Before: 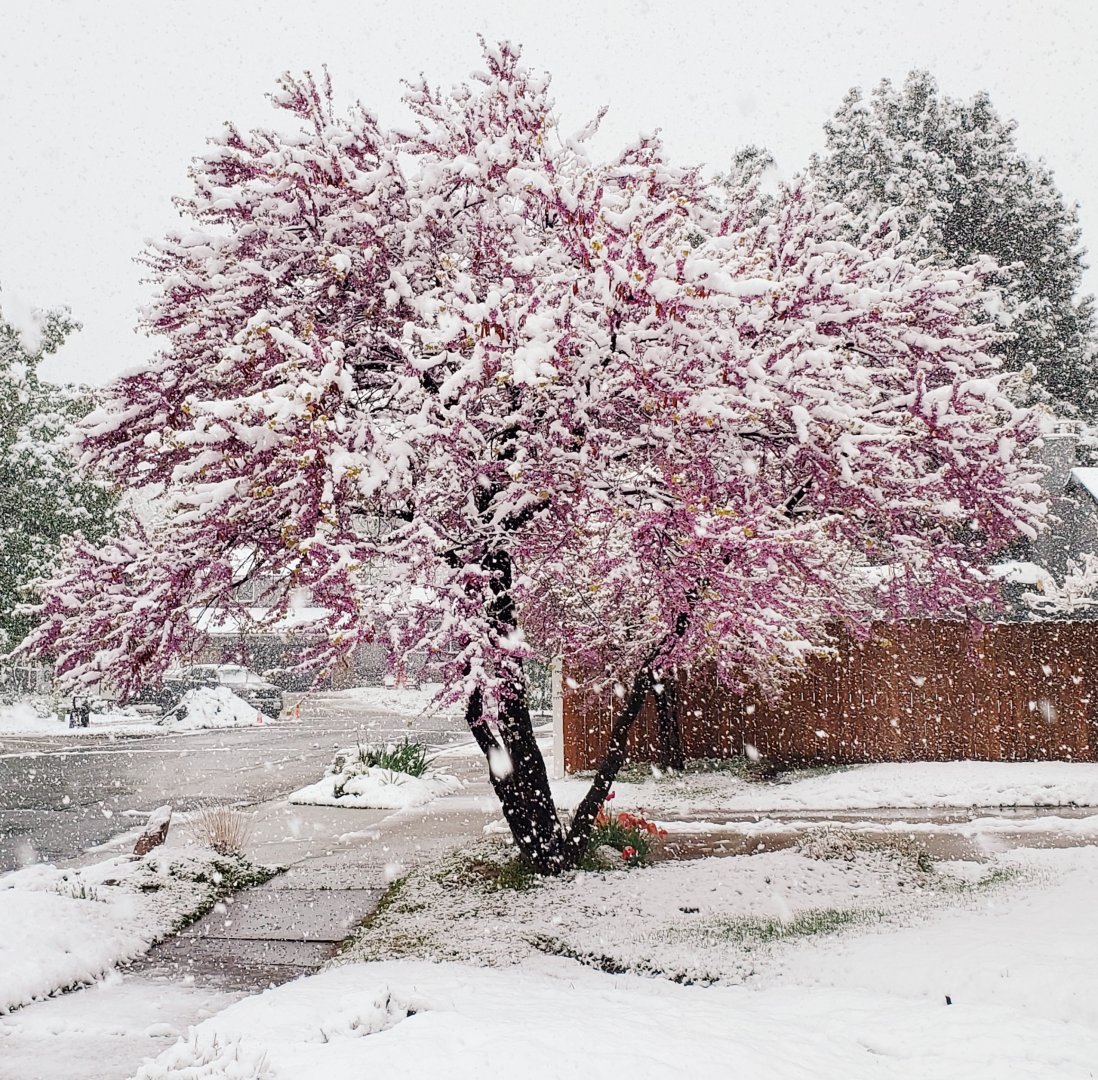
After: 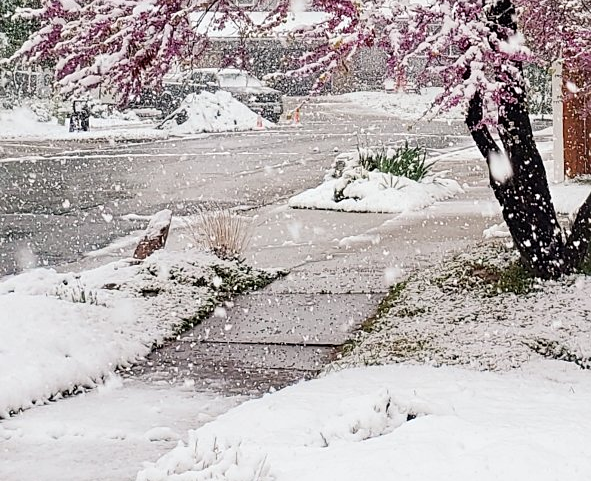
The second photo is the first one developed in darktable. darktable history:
crop and rotate: top 55.256%, right 46.16%, bottom 0.165%
sharpen: amount 0.208
